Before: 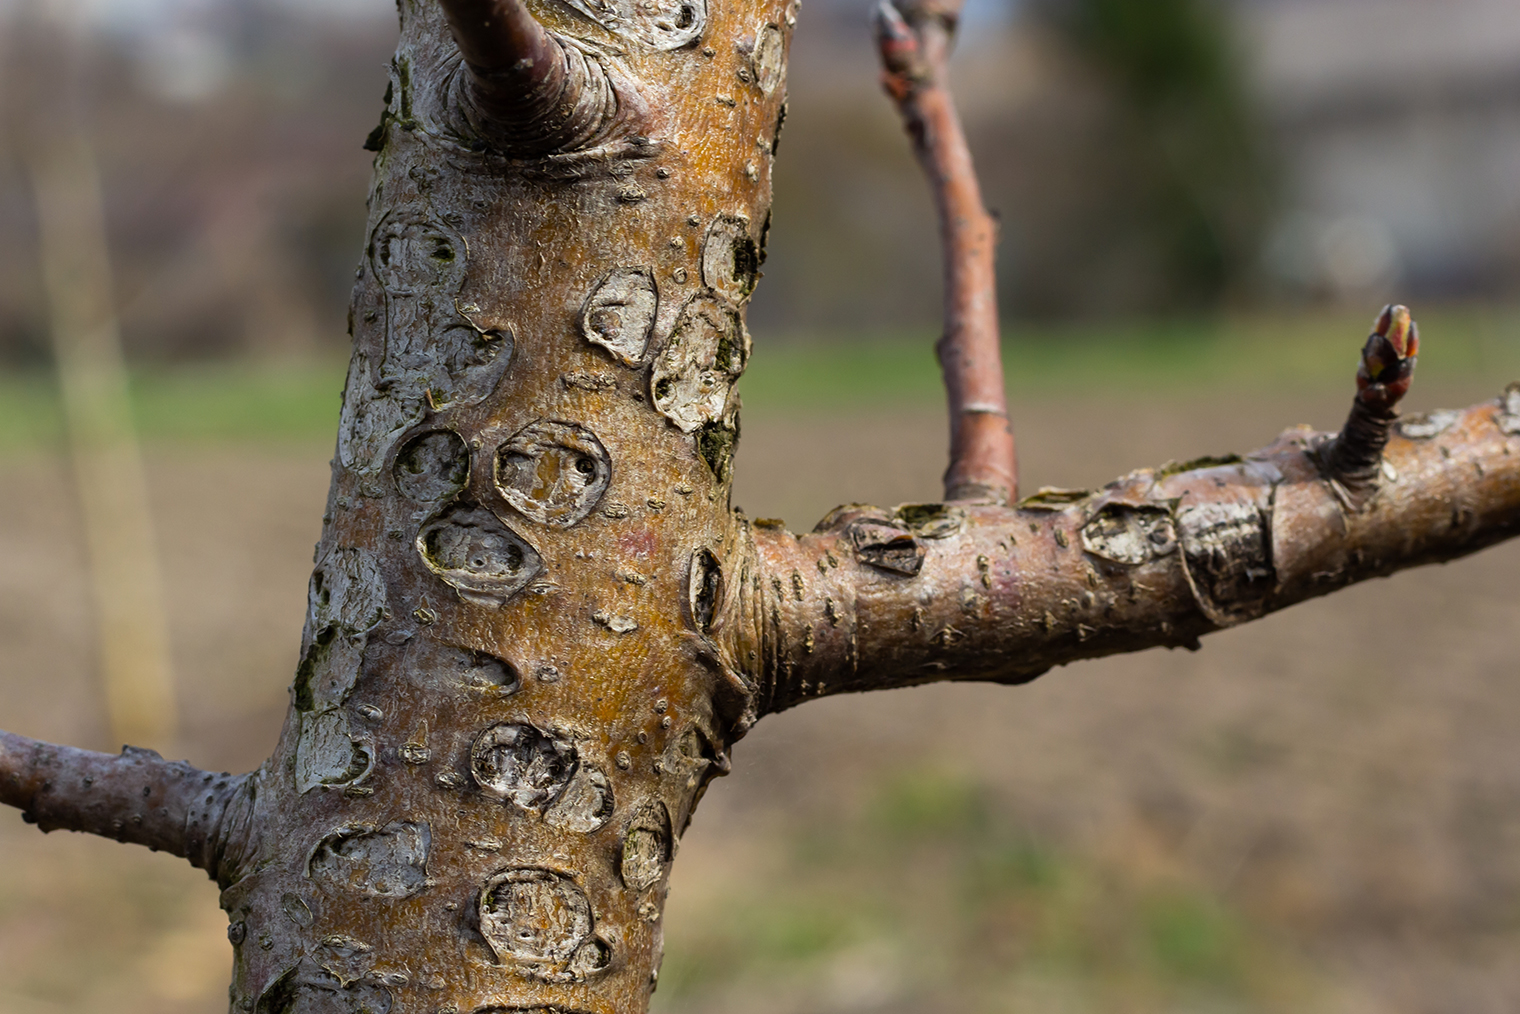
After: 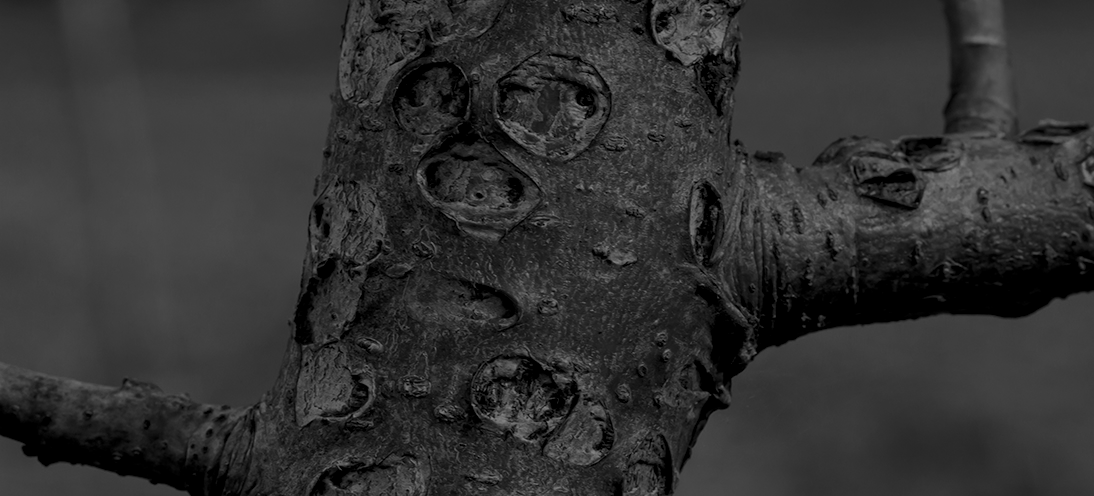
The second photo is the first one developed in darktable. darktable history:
color balance rgb: perceptual saturation grading › global saturation 19.652%, perceptual brilliance grading › global brilliance -47.556%
crop: top 36.202%, right 27.999%, bottom 14.855%
local contrast: on, module defaults
color zones: curves: ch0 [(0.287, 0.048) (0.493, 0.484) (0.737, 0.816)]; ch1 [(0, 0) (0.143, 0) (0.286, 0) (0.429, 0) (0.571, 0) (0.714, 0) (0.857, 0)]
